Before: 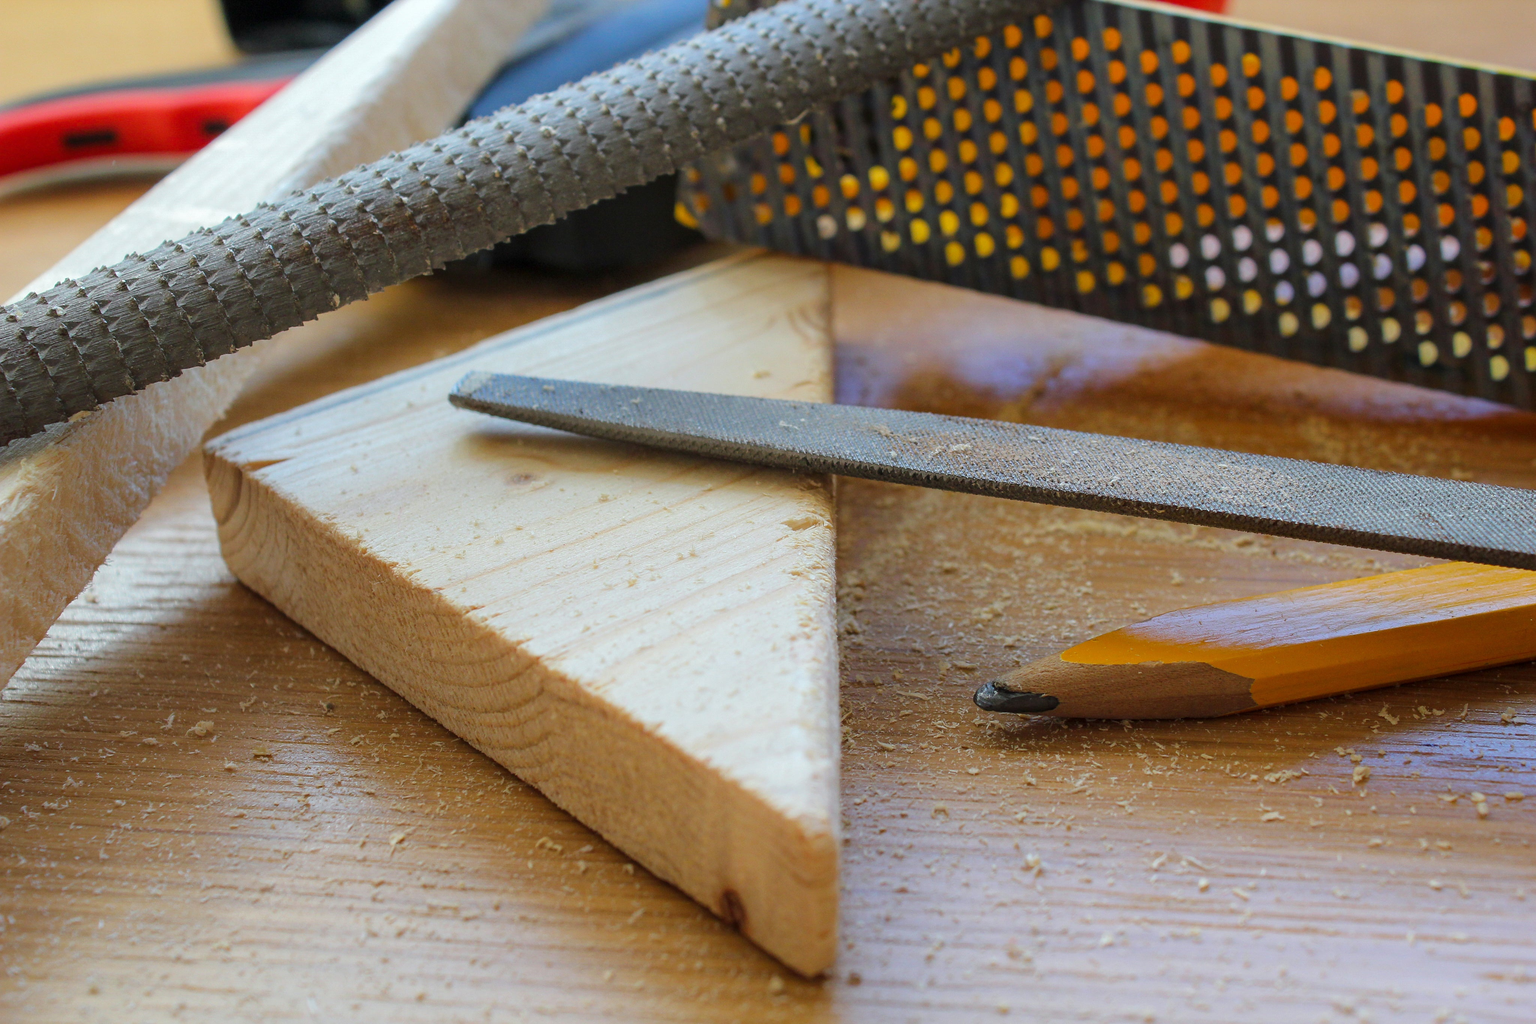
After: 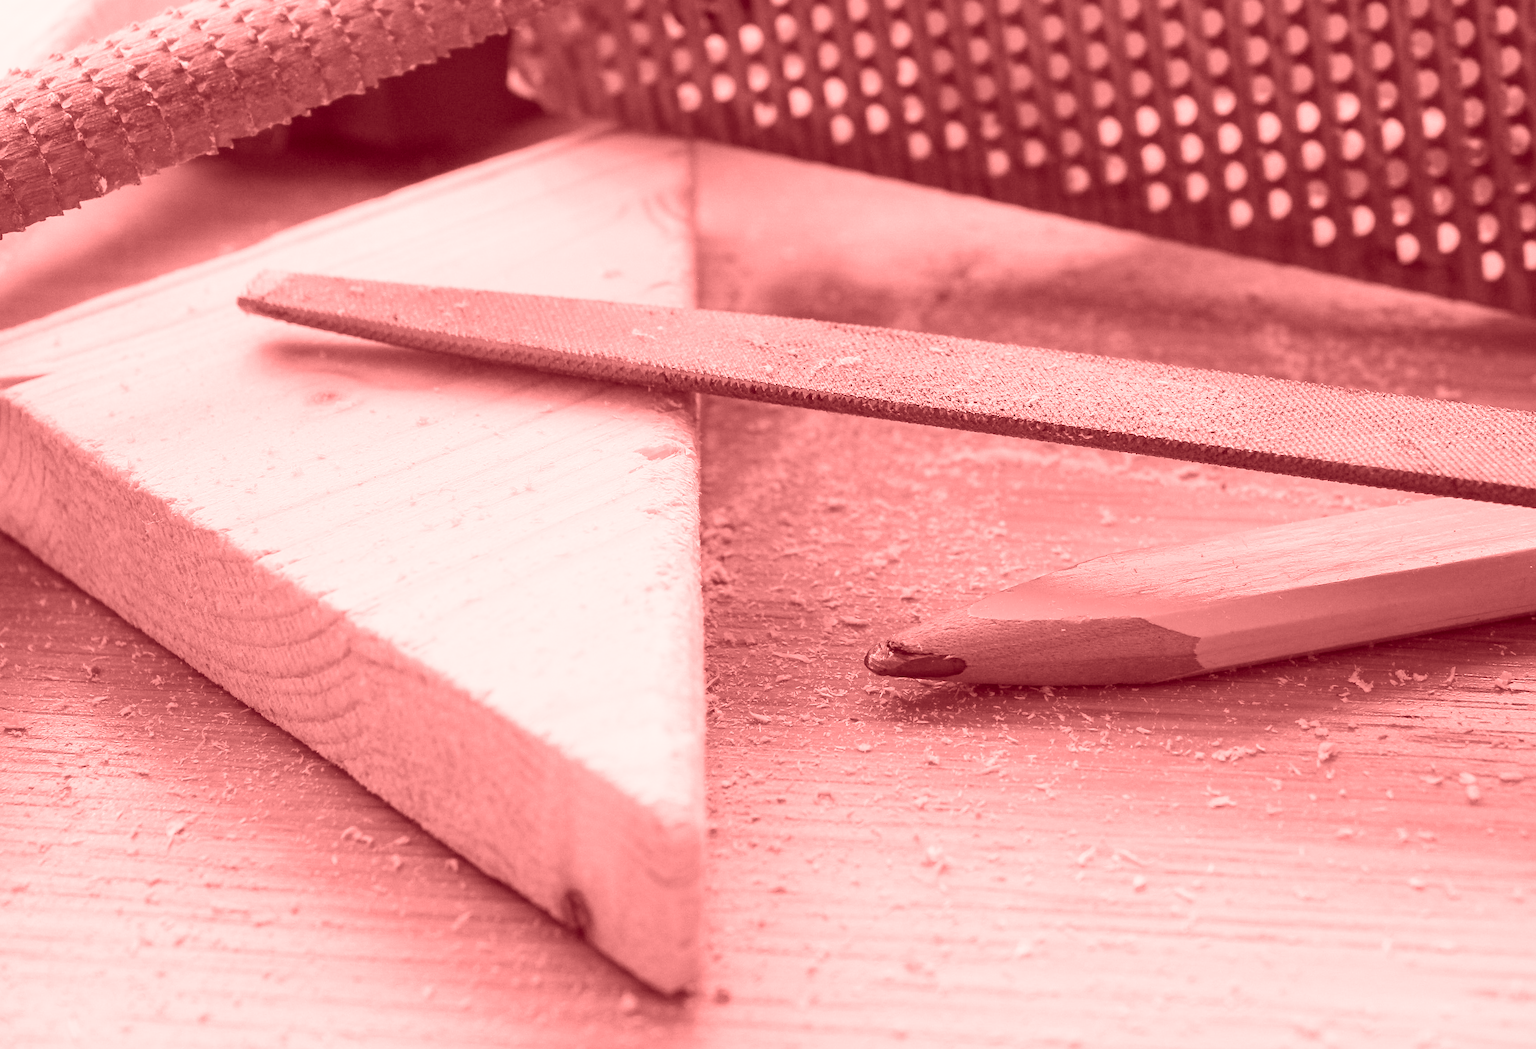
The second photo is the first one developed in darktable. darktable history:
colorize: saturation 60%, source mix 100%
crop: left 16.315%, top 14.246%
base curve: curves: ch0 [(0, 0) (0.088, 0.125) (0.176, 0.251) (0.354, 0.501) (0.613, 0.749) (1, 0.877)], preserve colors none
color balance rgb: linear chroma grading › global chroma 15%, perceptual saturation grading › global saturation 30%
